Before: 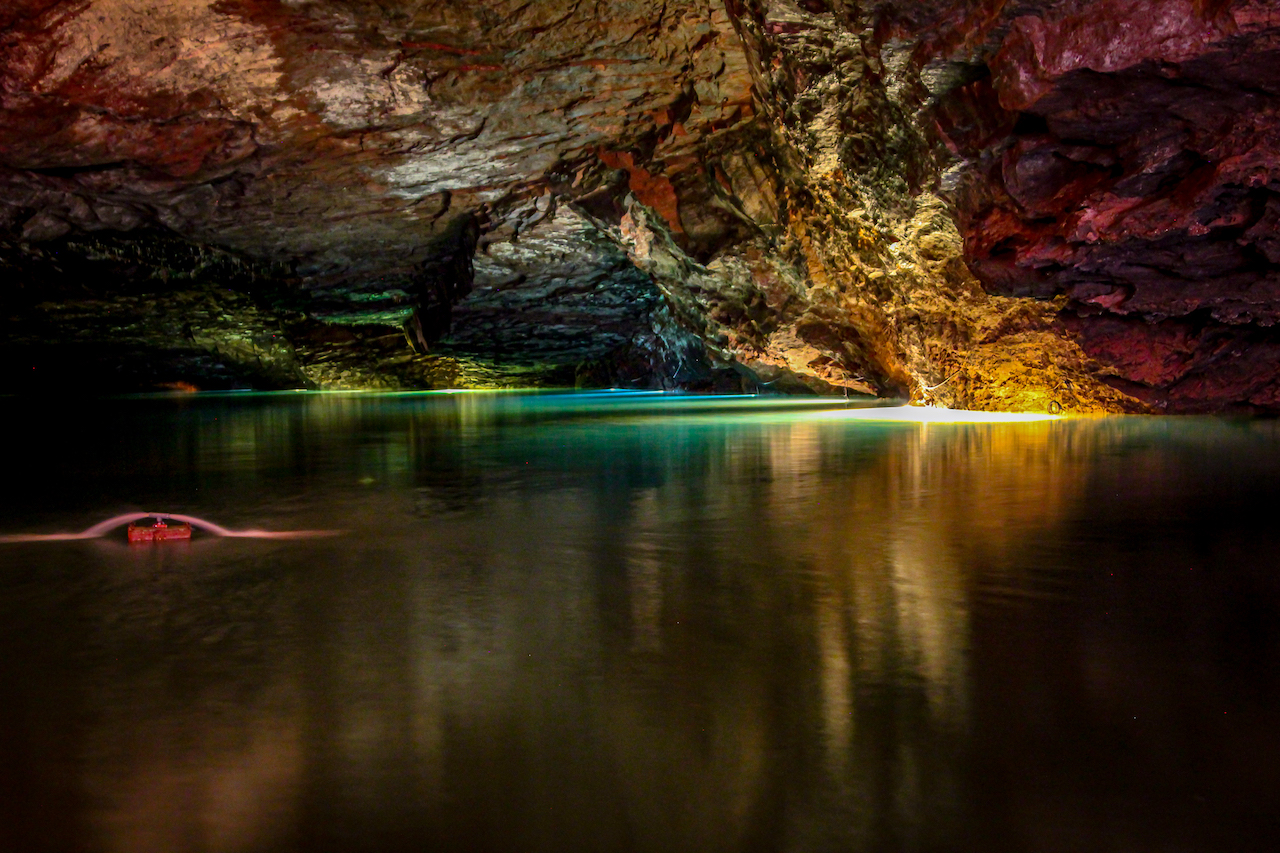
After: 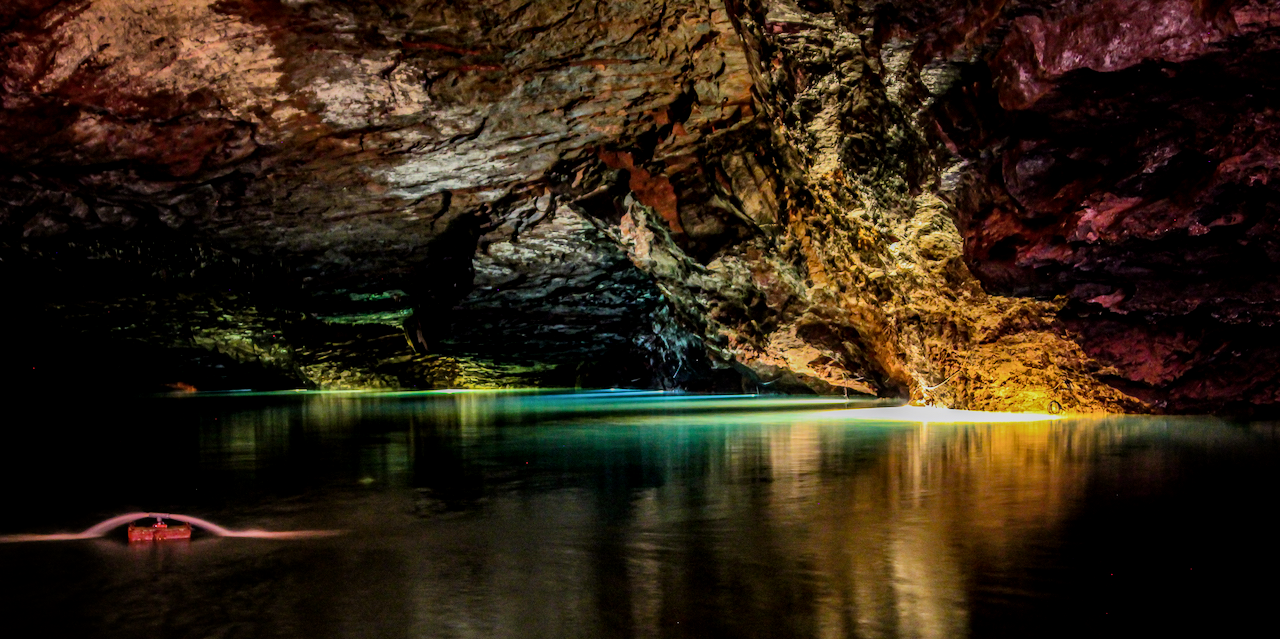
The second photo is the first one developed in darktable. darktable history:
crop: bottom 24.988%
local contrast: on, module defaults
tone equalizer: -8 EV -0.417 EV, -7 EV -0.389 EV, -6 EV -0.333 EV, -5 EV -0.222 EV, -3 EV 0.222 EV, -2 EV 0.333 EV, -1 EV 0.389 EV, +0 EV 0.417 EV, edges refinement/feathering 500, mask exposure compensation -1.57 EV, preserve details no
filmic rgb: black relative exposure -7.65 EV, white relative exposure 4.56 EV, hardness 3.61
